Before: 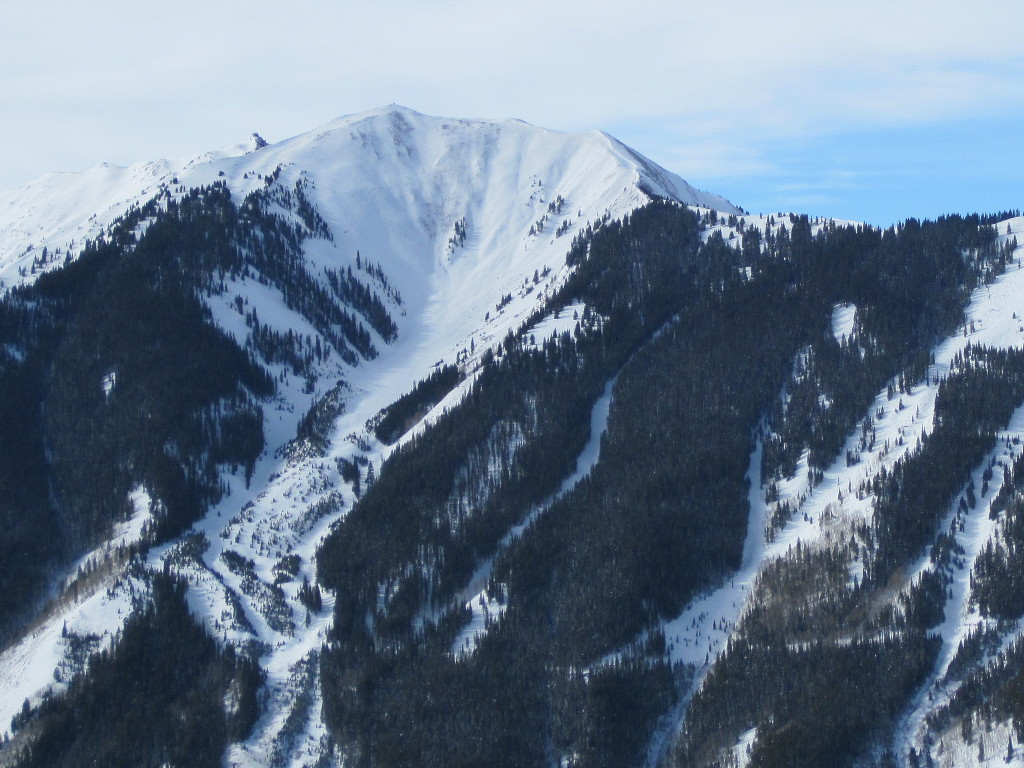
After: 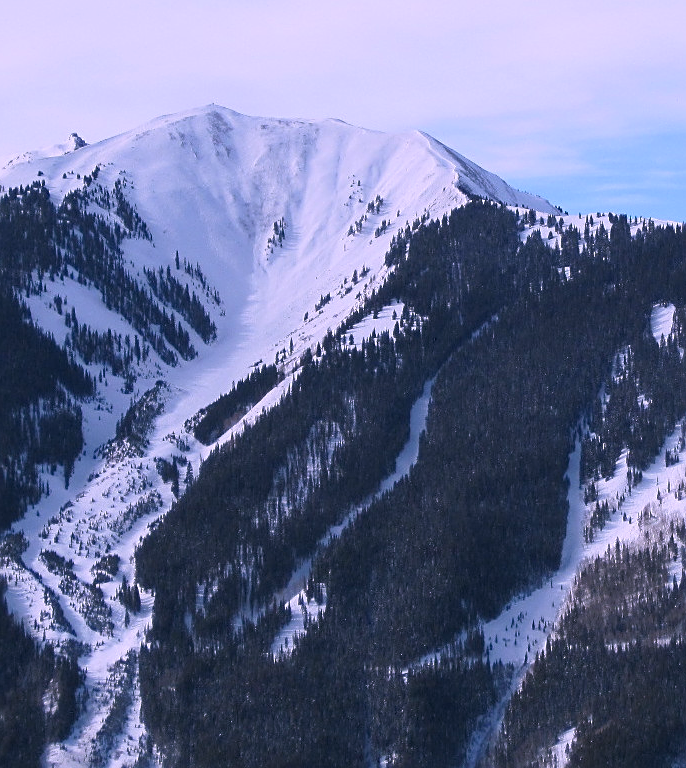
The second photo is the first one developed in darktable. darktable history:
exposure: black level correction 0.002, exposure -0.098 EV, compensate highlight preservation false
crop and rotate: left 17.697%, right 15.272%
sharpen: on, module defaults
color correction: highlights a* 15.91, highlights b* -20.61
